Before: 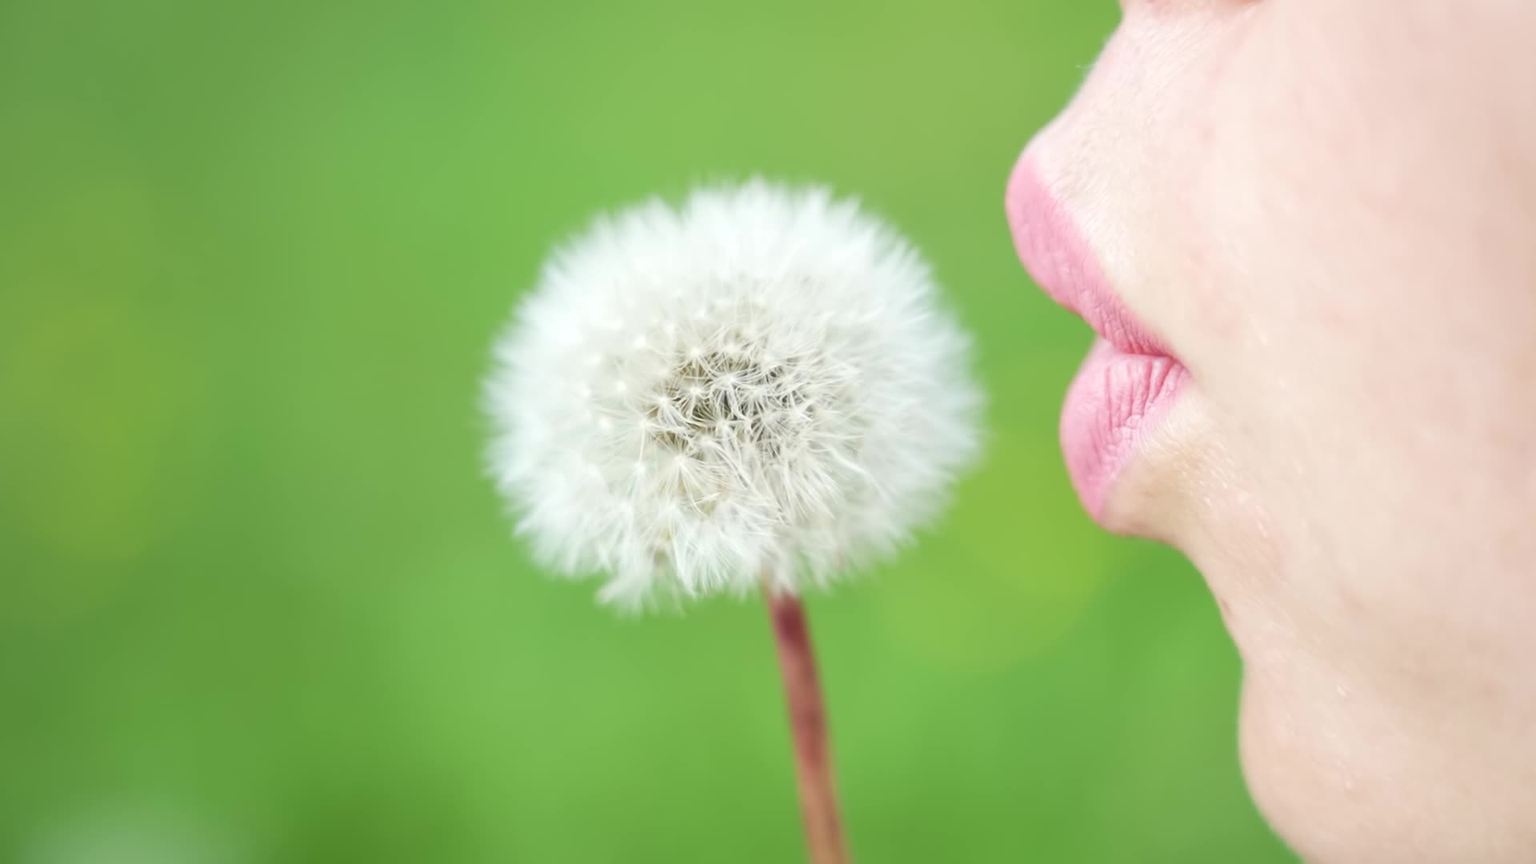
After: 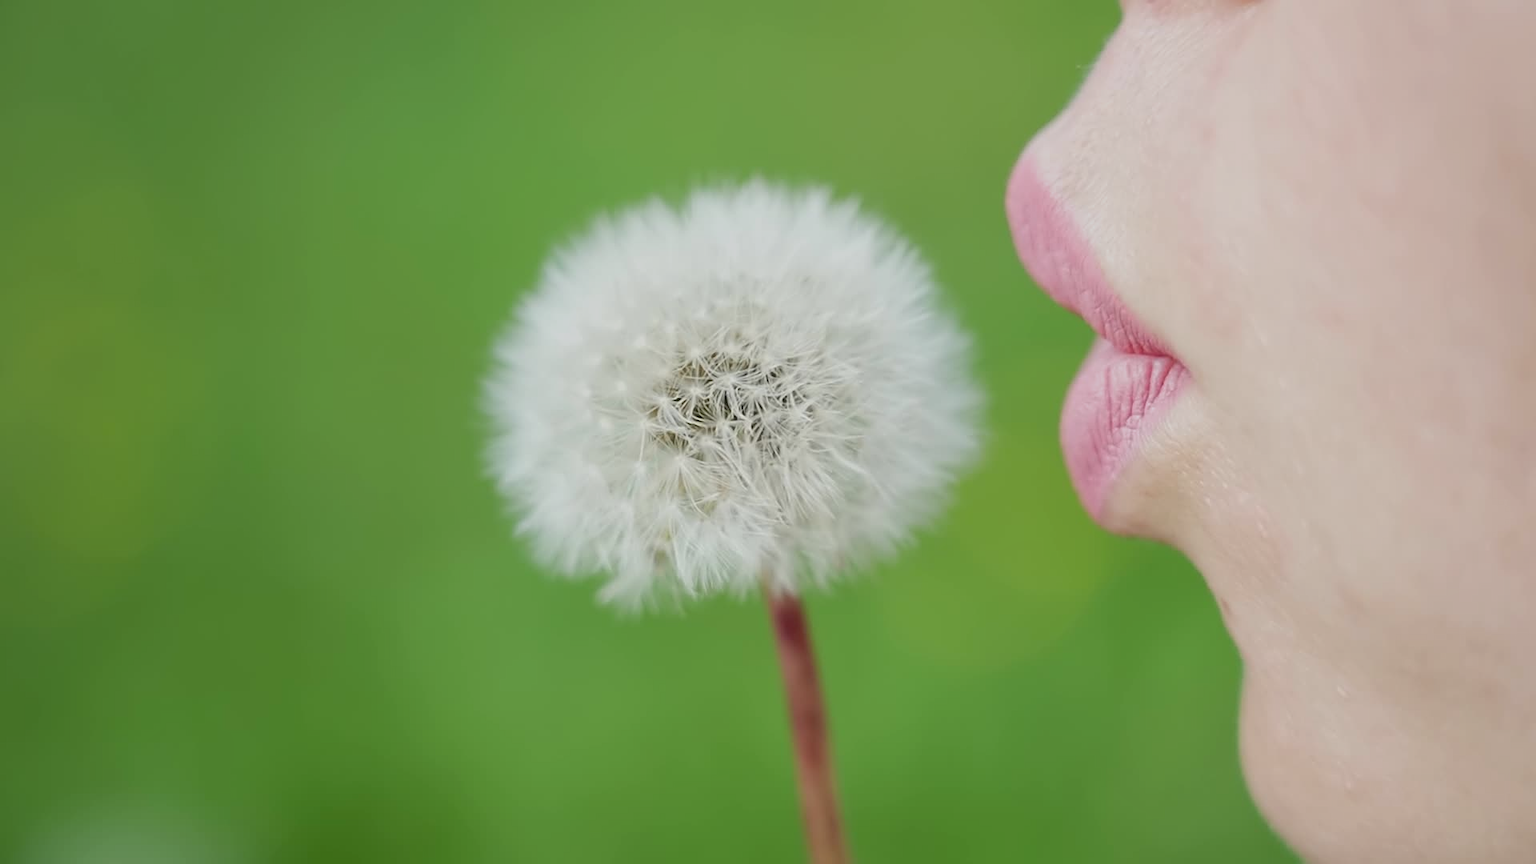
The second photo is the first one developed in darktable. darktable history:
exposure: black level correction 0.009, exposure -0.637 EV, compensate highlight preservation false
tone equalizer: on, module defaults
sharpen: on, module defaults
